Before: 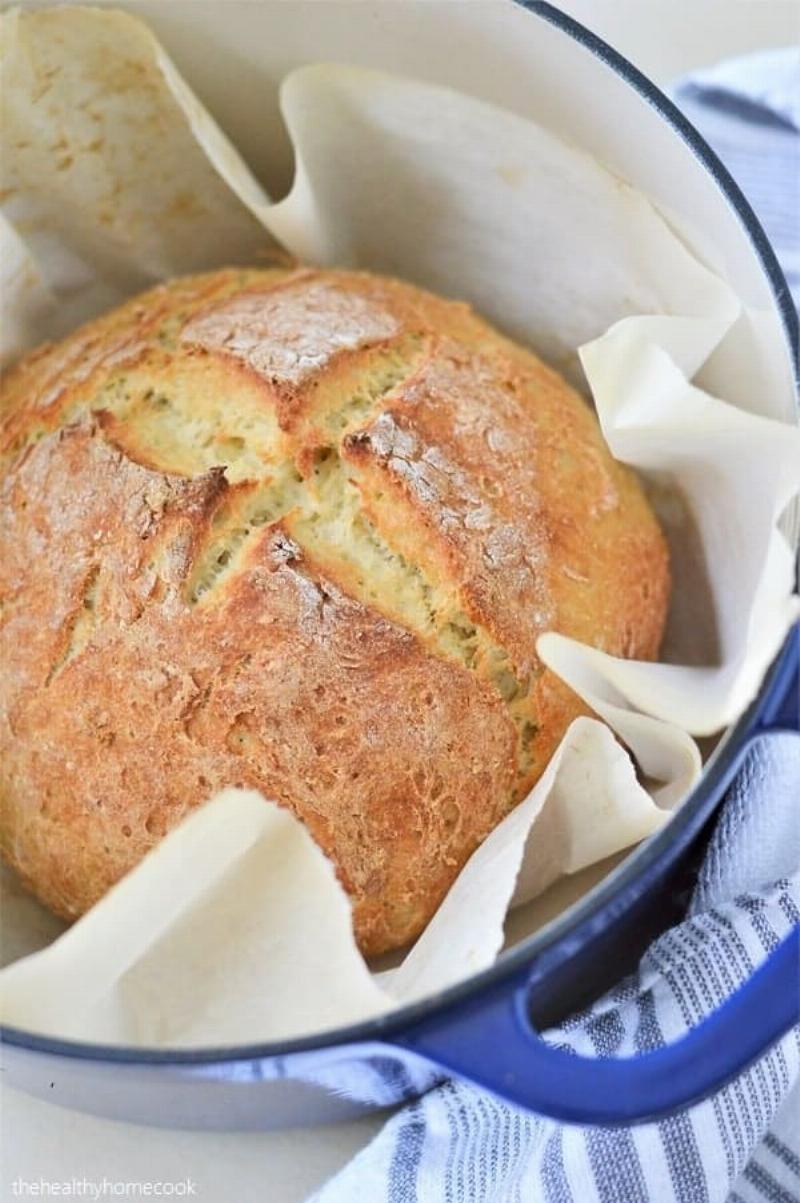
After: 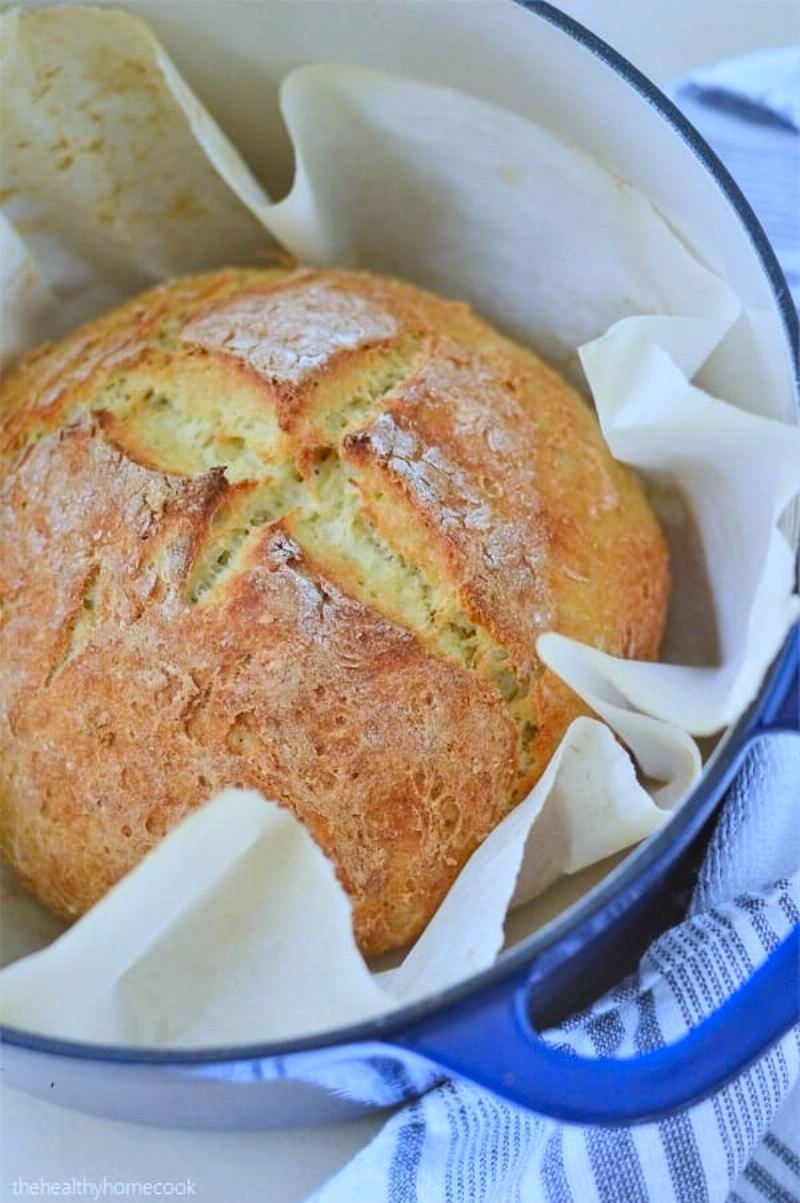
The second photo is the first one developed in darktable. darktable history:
contrast brightness saturation: contrast -0.19, saturation 0.19
white balance: red 0.924, blue 1.095
local contrast: detail 130%
